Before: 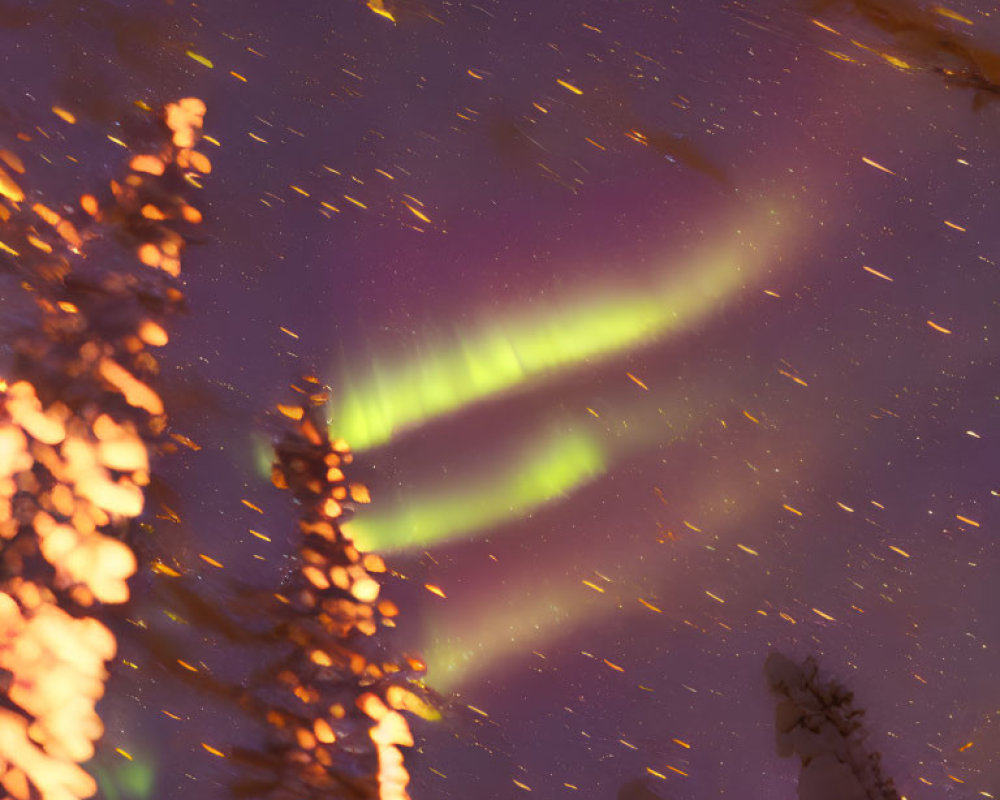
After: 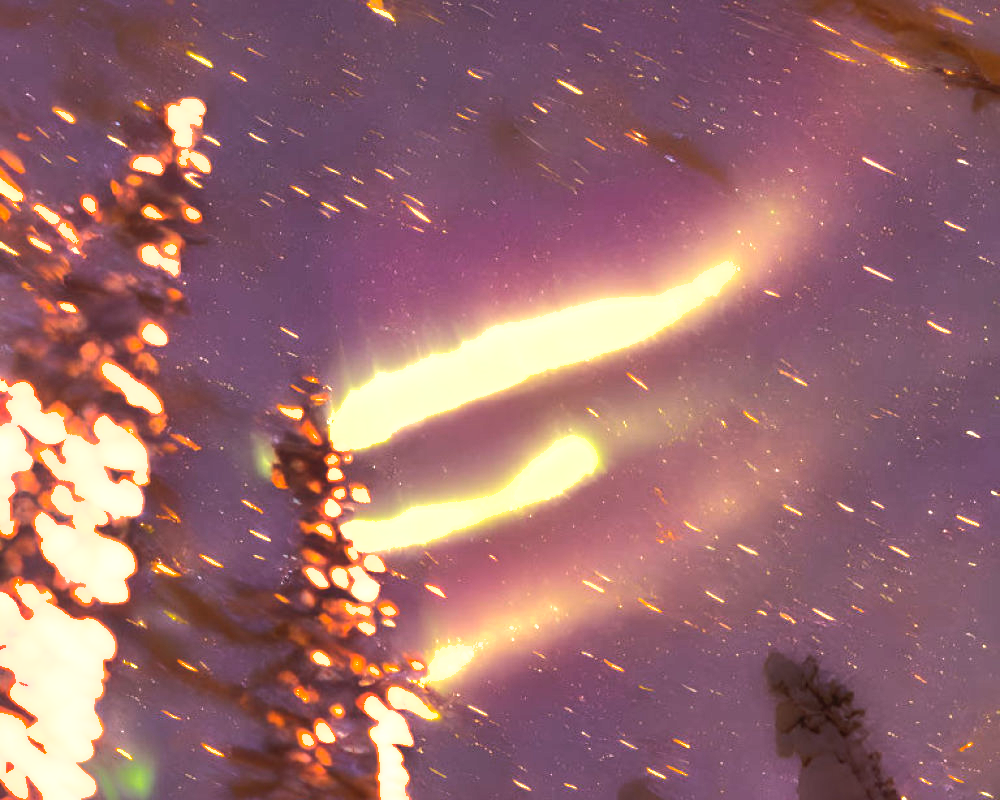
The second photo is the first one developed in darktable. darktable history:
tone equalizer: -8 EV -1.11 EV, -7 EV -1.05 EV, -6 EV -0.904 EV, -5 EV -0.565 EV, -3 EV 0.547 EV, -2 EV 0.843 EV, -1 EV 1 EV, +0 EV 1.07 EV, edges refinement/feathering 500, mask exposure compensation -1.57 EV, preserve details no
exposure: black level correction 0, exposure 0.702 EV, compensate highlight preservation false
shadows and highlights: highlights -60.1
